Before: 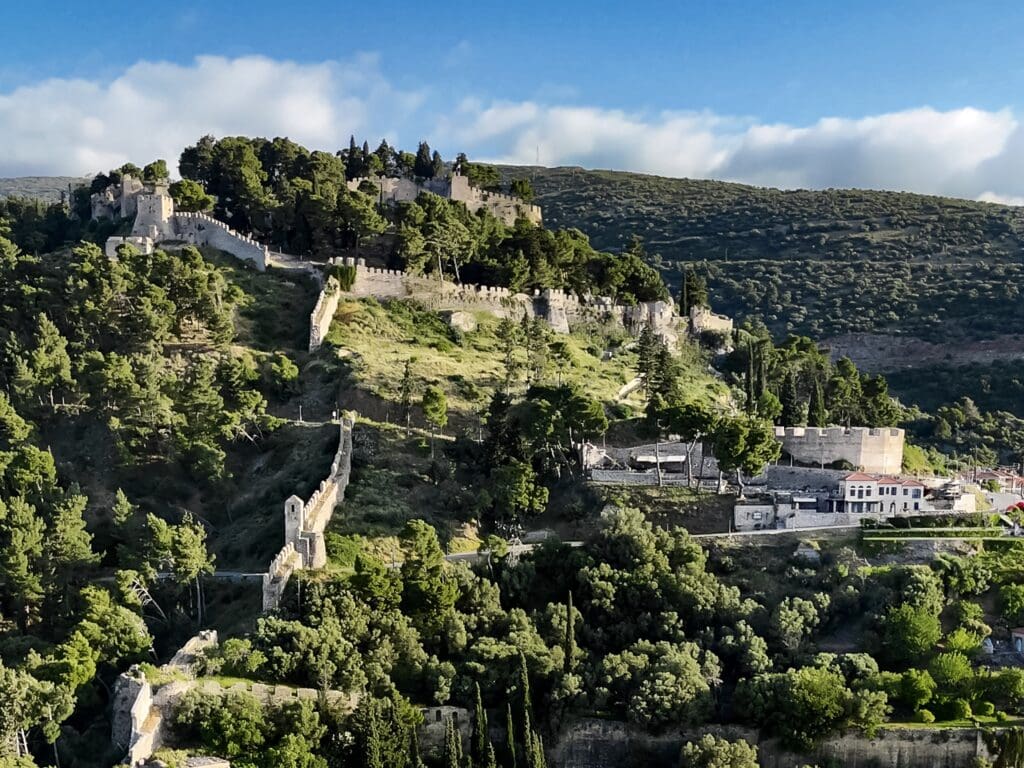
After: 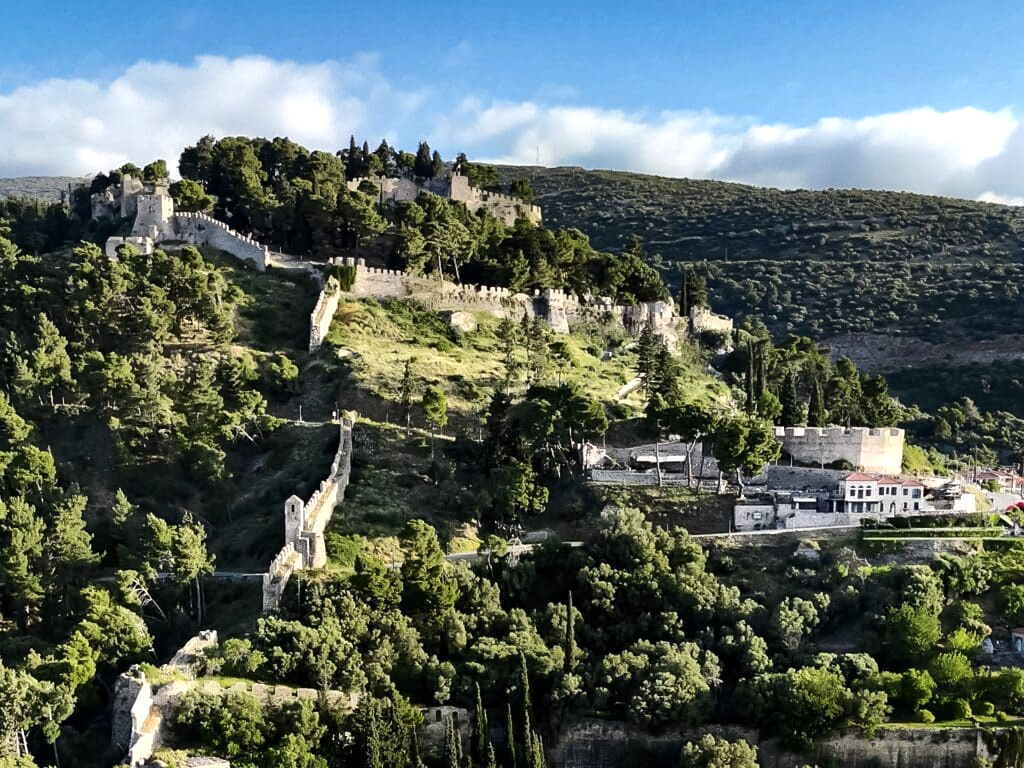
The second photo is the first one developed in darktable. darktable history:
tone equalizer: -8 EV -0.43 EV, -7 EV -0.397 EV, -6 EV -0.346 EV, -5 EV -0.212 EV, -3 EV 0.199 EV, -2 EV 0.307 EV, -1 EV 0.395 EV, +0 EV 0.419 EV, edges refinement/feathering 500, mask exposure compensation -1.57 EV, preserve details no
